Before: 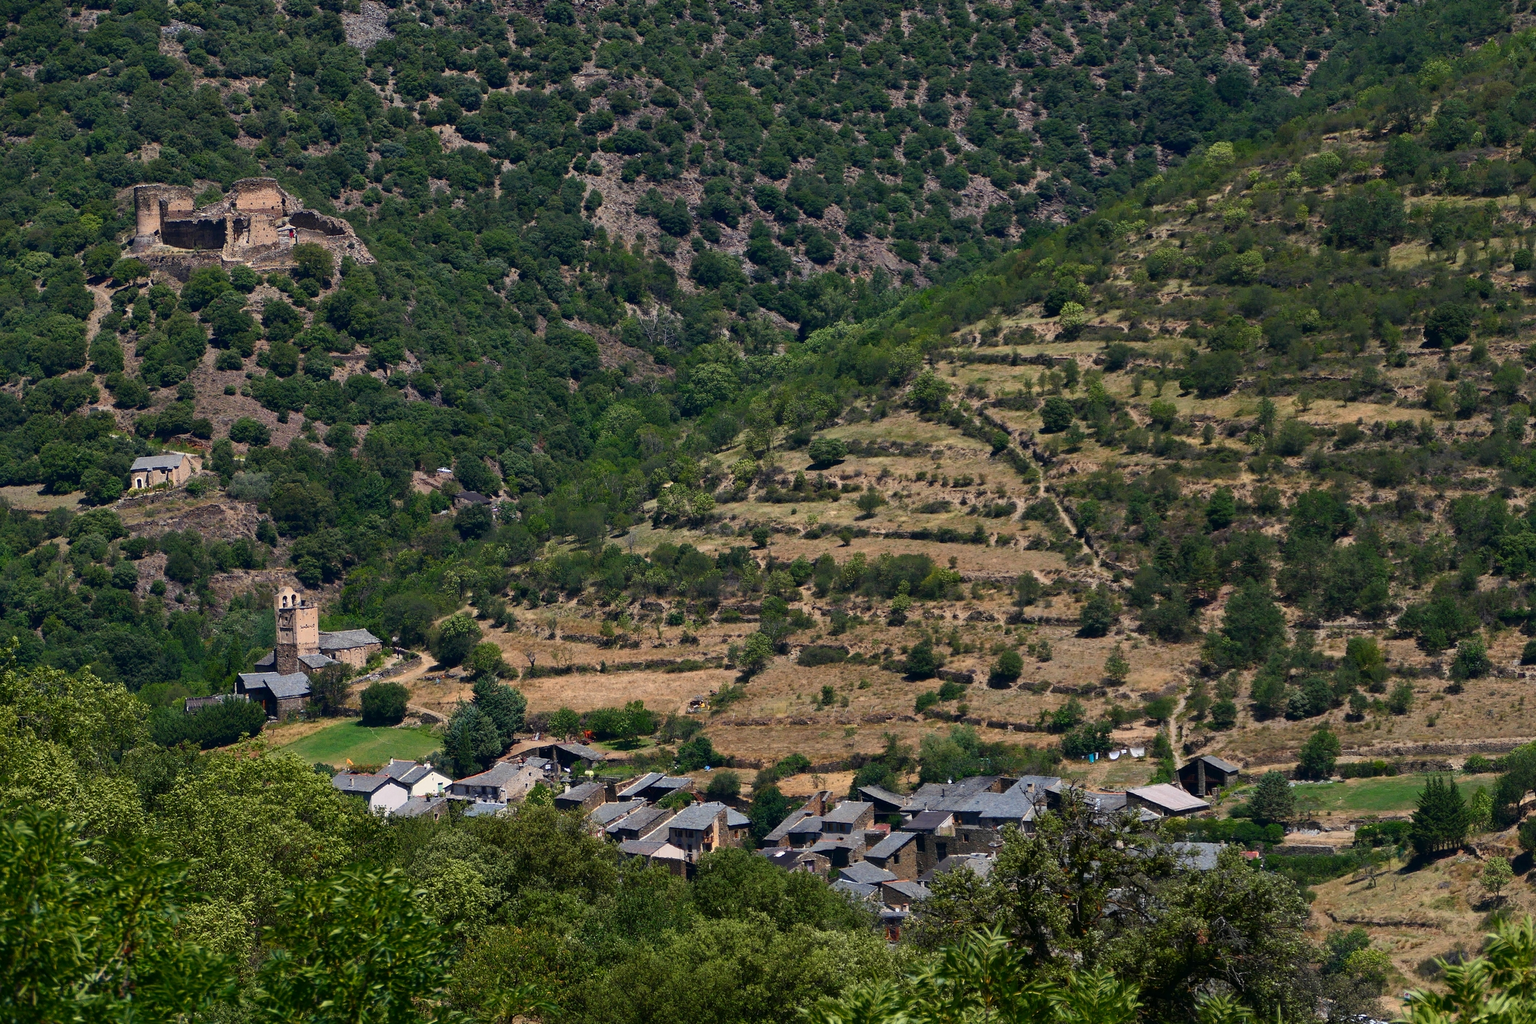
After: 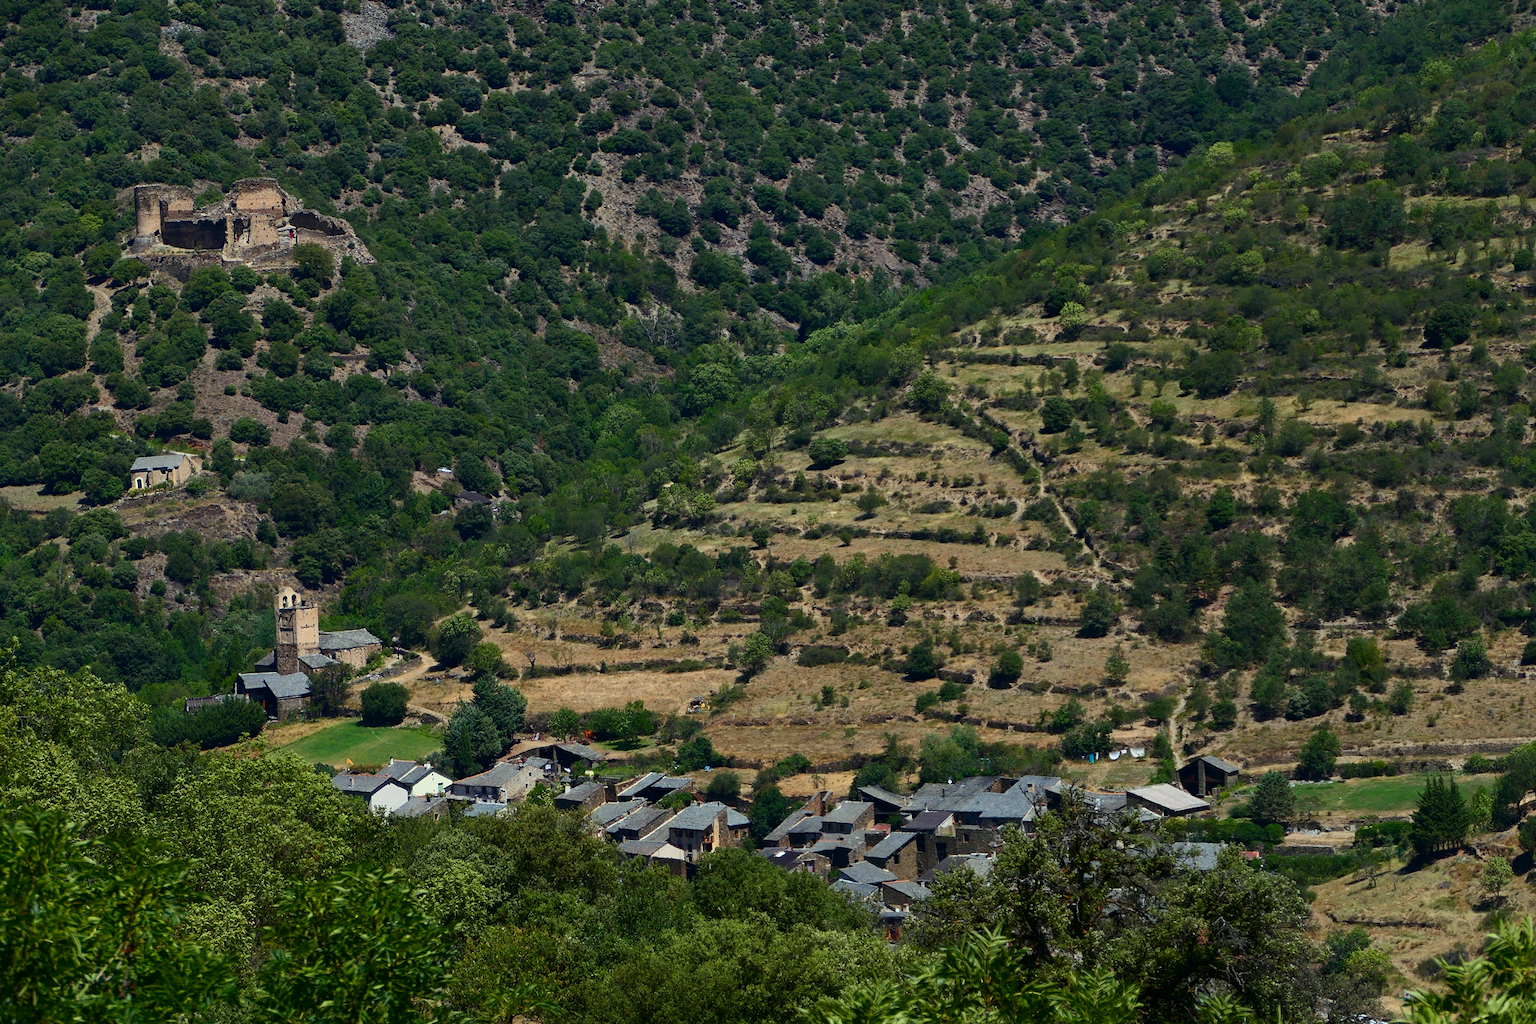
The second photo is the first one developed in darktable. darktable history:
color correction: highlights a* -8, highlights b* 3.1
contrast brightness saturation: contrast 0.03, brightness -0.04
